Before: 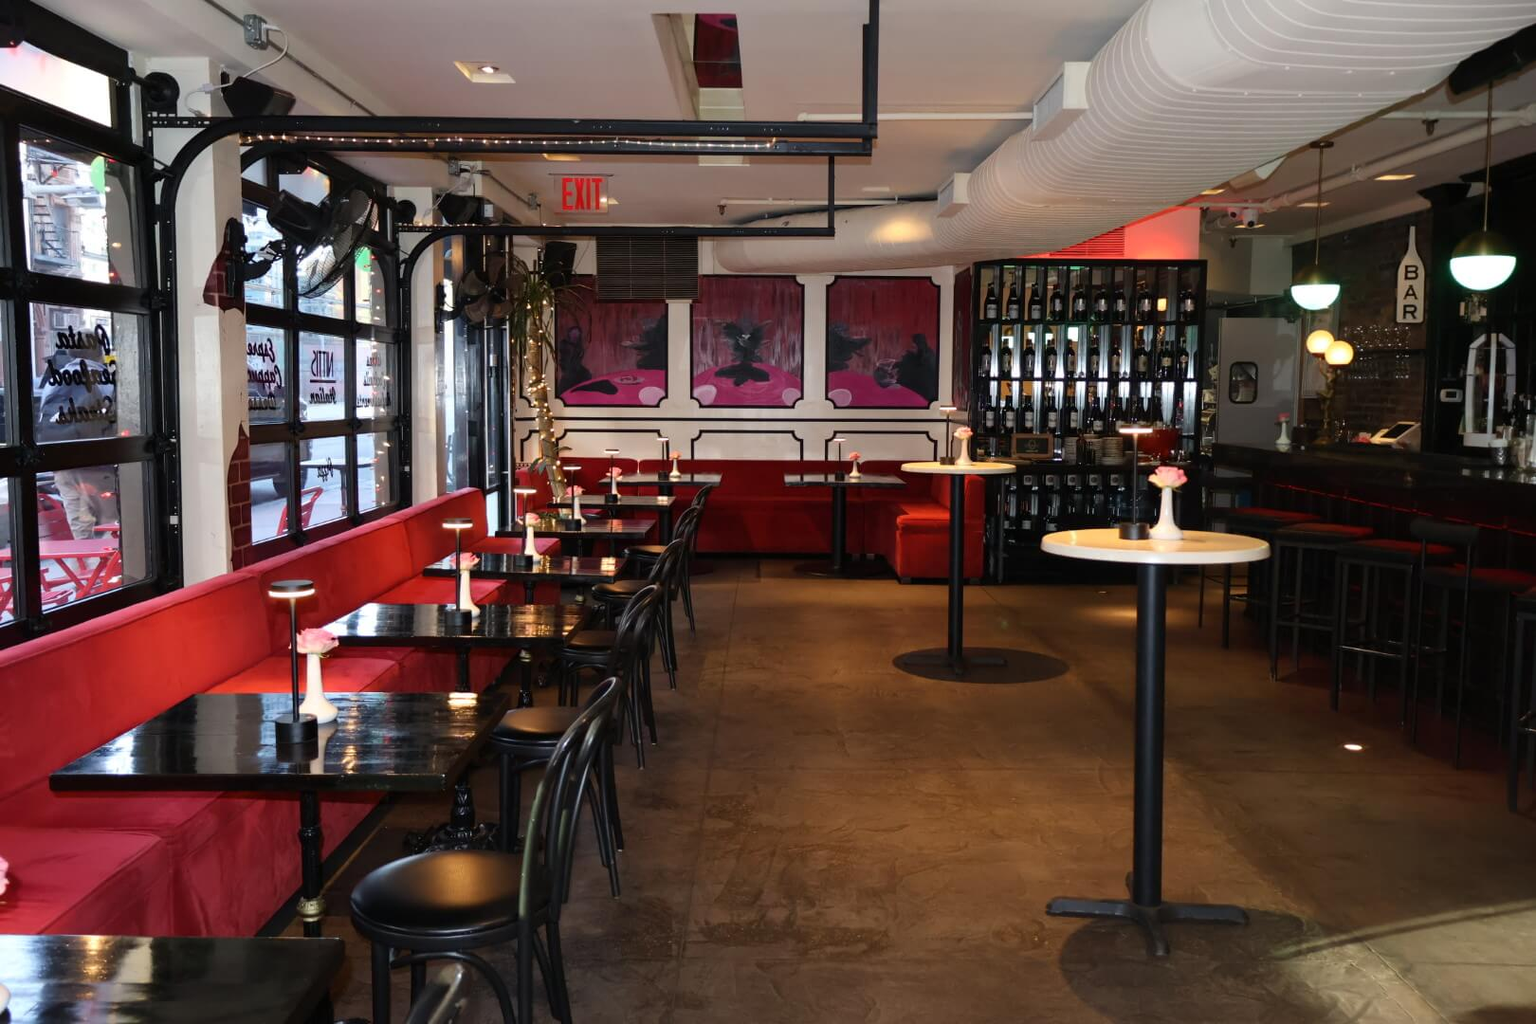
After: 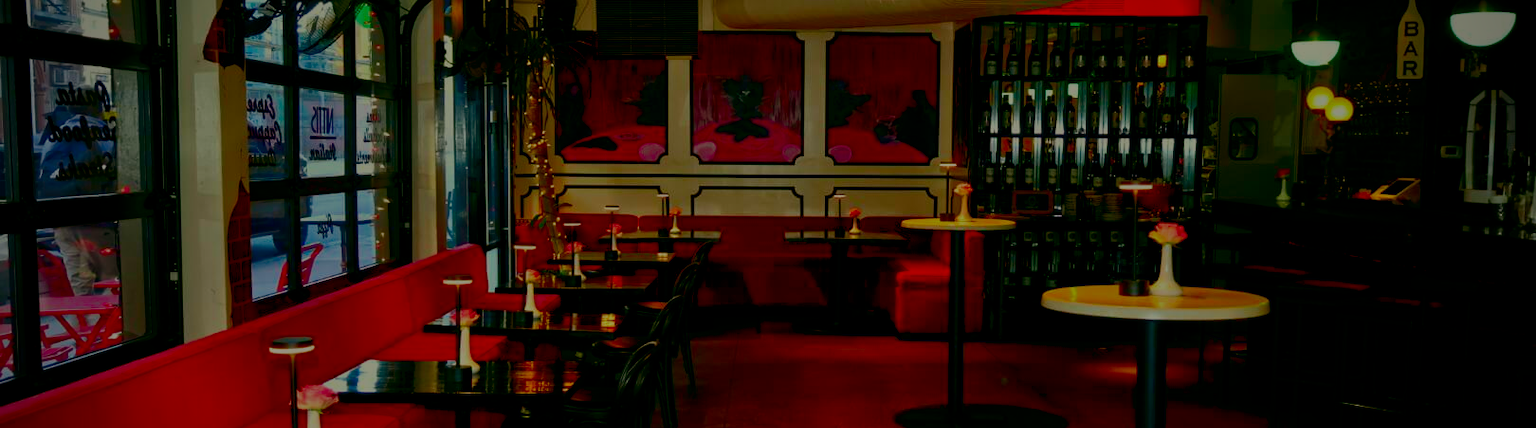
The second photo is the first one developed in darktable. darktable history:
vignetting: fall-off start 75%, brightness -0.692, width/height ratio 1.084
color balance: lift [1.005, 0.99, 1.007, 1.01], gamma [1, 1.034, 1.032, 0.966], gain [0.873, 1.055, 1.067, 0.933]
contrast brightness saturation: brightness -1, saturation 1
crop and rotate: top 23.84%, bottom 34.294%
filmic rgb: black relative exposure -4.14 EV, white relative exposure 5.1 EV, hardness 2.11, contrast 1.165
tone equalizer: -7 EV 0.15 EV, -6 EV 0.6 EV, -5 EV 1.15 EV, -4 EV 1.33 EV, -3 EV 1.15 EV, -2 EV 0.6 EV, -1 EV 0.15 EV, mask exposure compensation -0.5 EV
